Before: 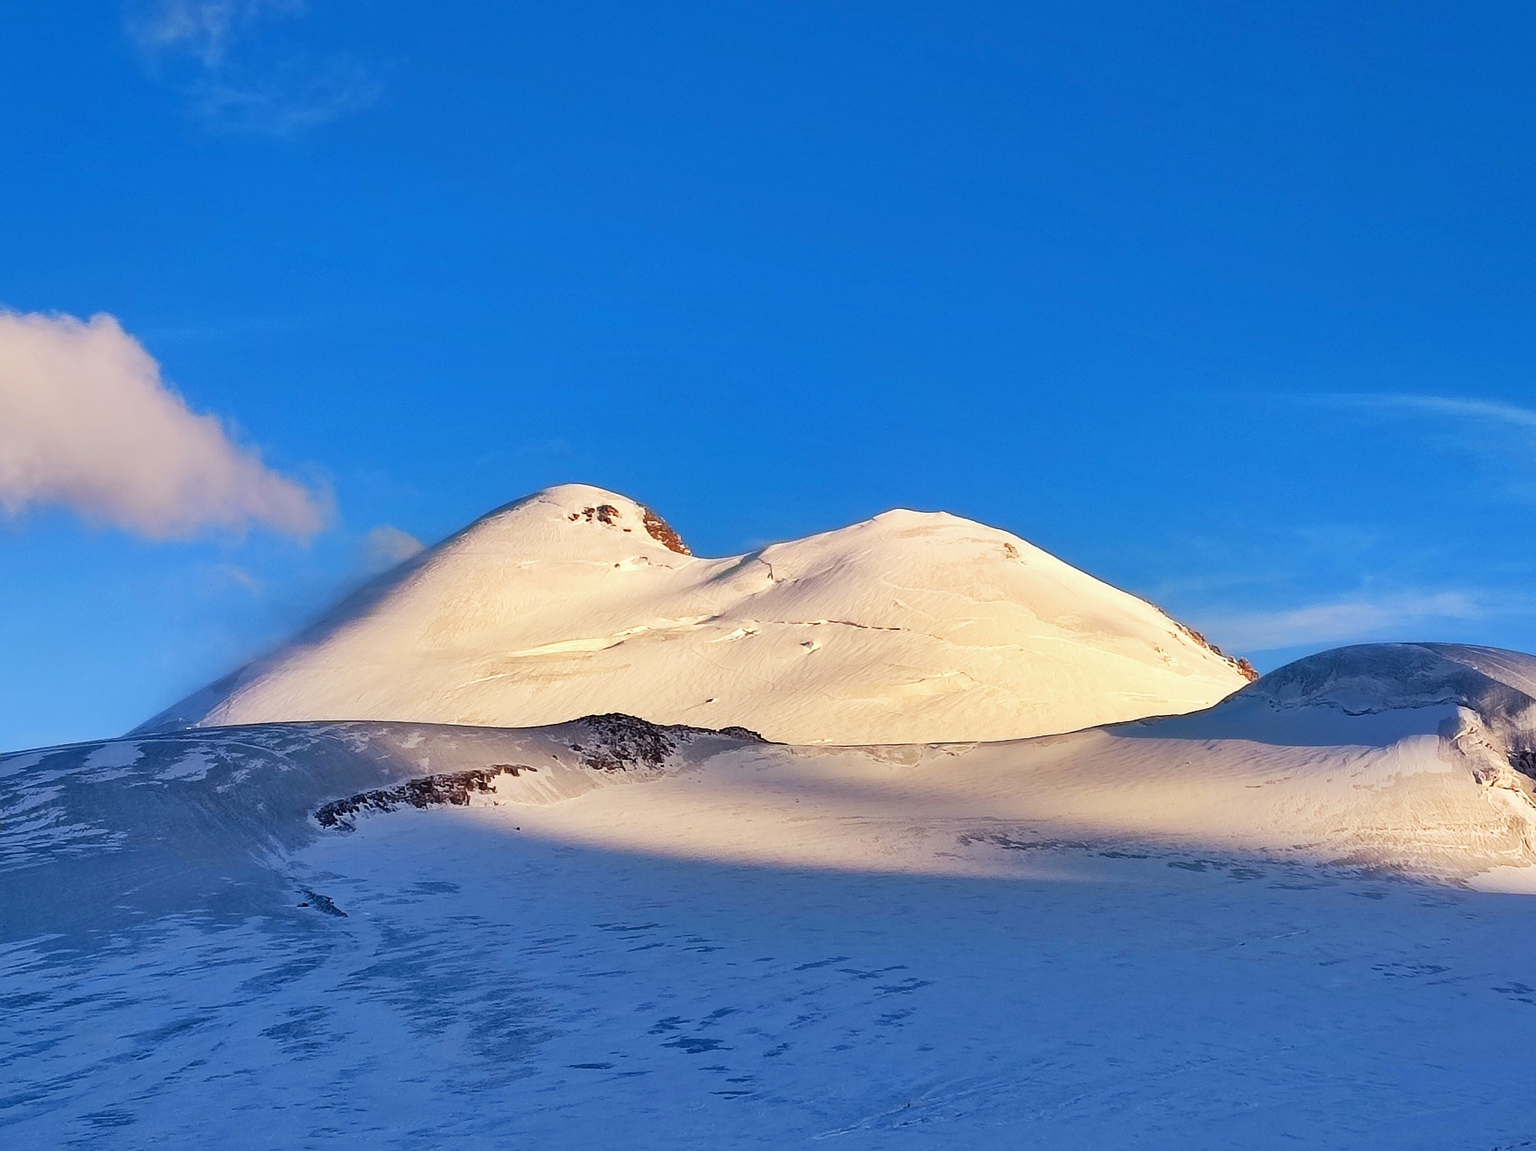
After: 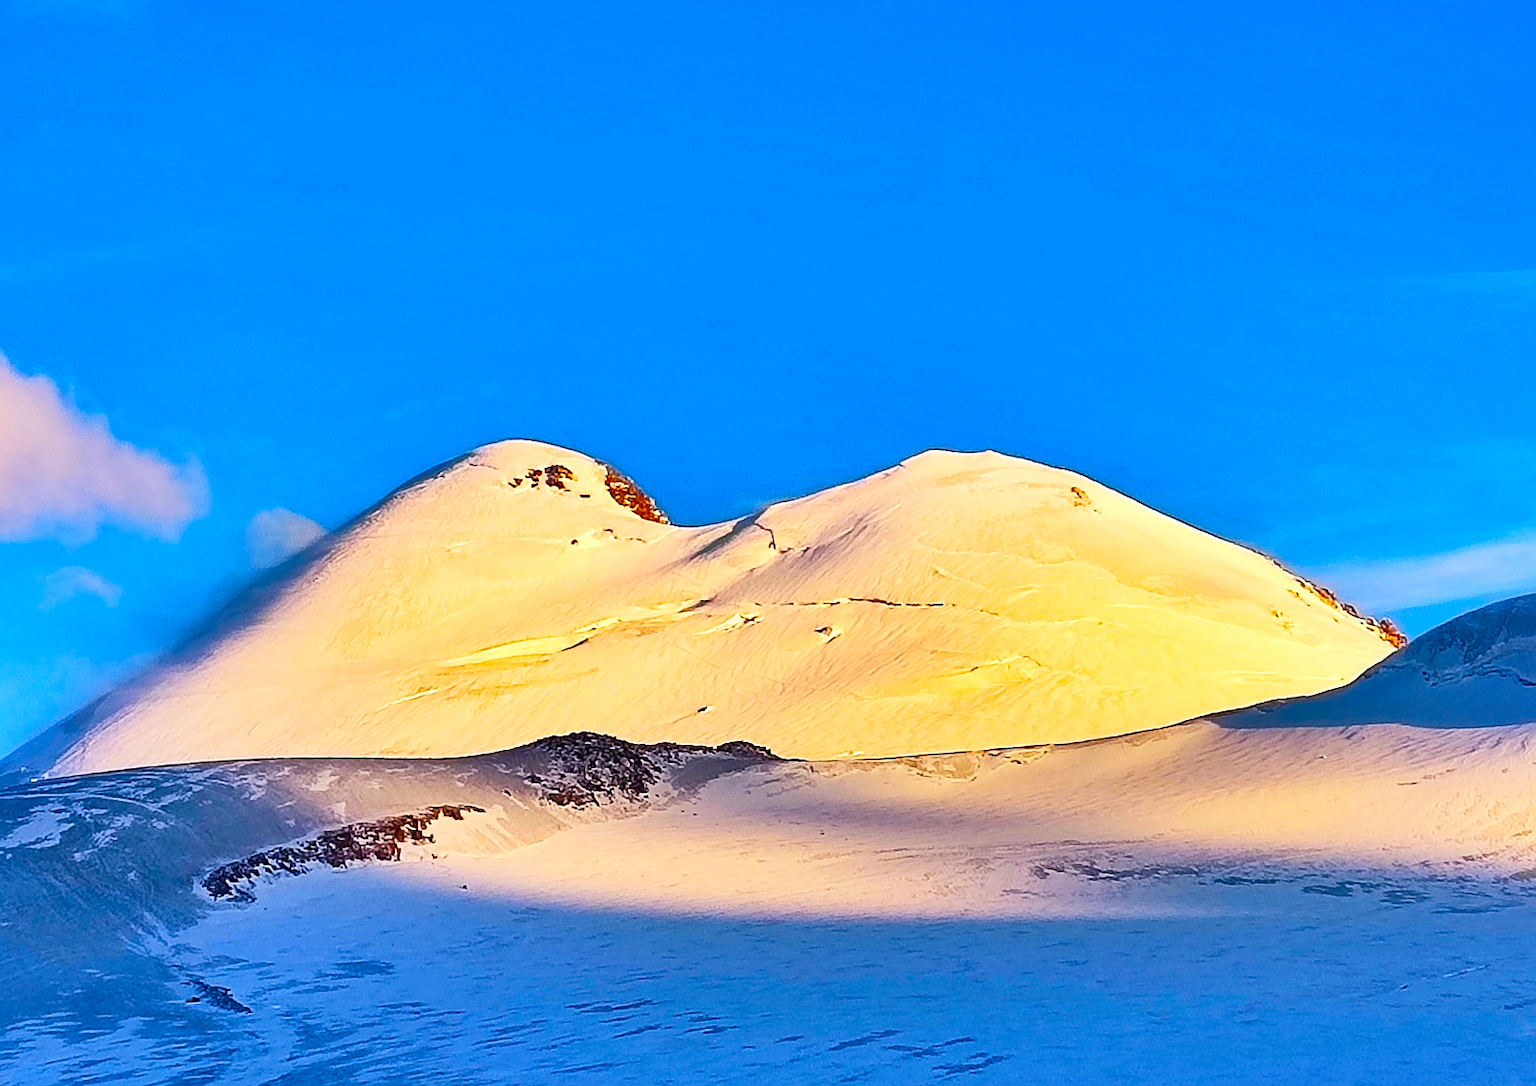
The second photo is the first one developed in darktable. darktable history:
color balance: input saturation 134.34%, contrast -10.04%, contrast fulcrum 19.67%, output saturation 133.51%
crop and rotate: left 10.071%, top 10.071%, right 10.02%, bottom 10.02%
contrast brightness saturation: contrast 0.24, brightness 0.09
exposure: exposure 0.2 EV, compensate highlight preservation false
sharpen: radius 1.967
rotate and perspective: rotation -3°, crop left 0.031, crop right 0.968, crop top 0.07, crop bottom 0.93
shadows and highlights: low approximation 0.01, soften with gaussian
